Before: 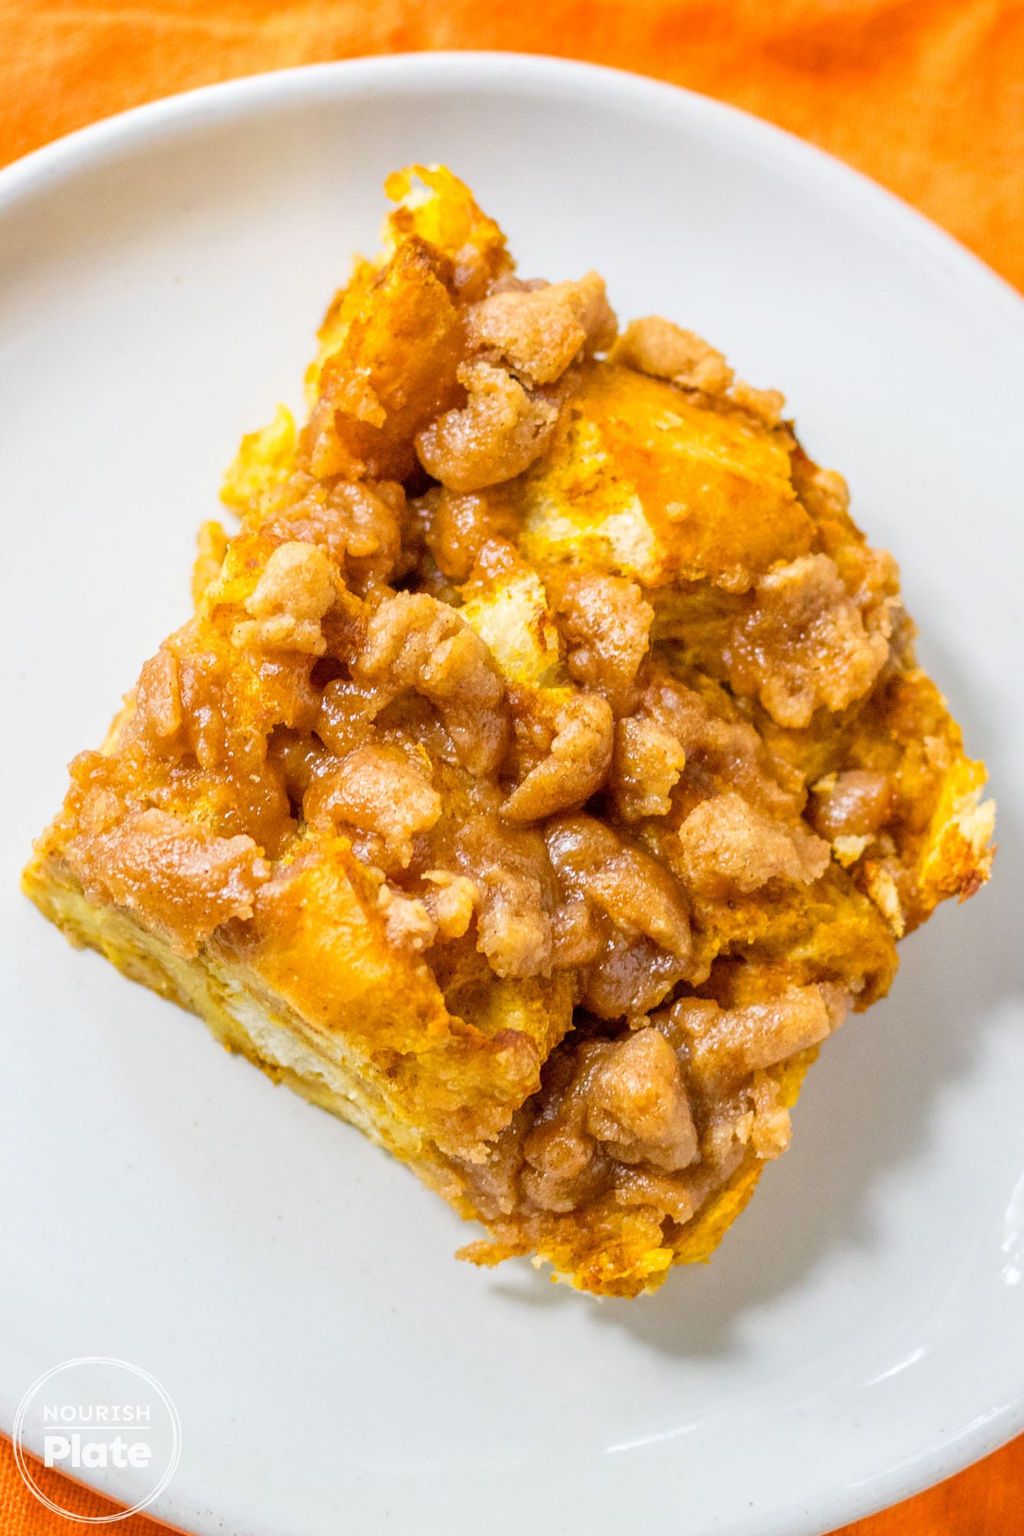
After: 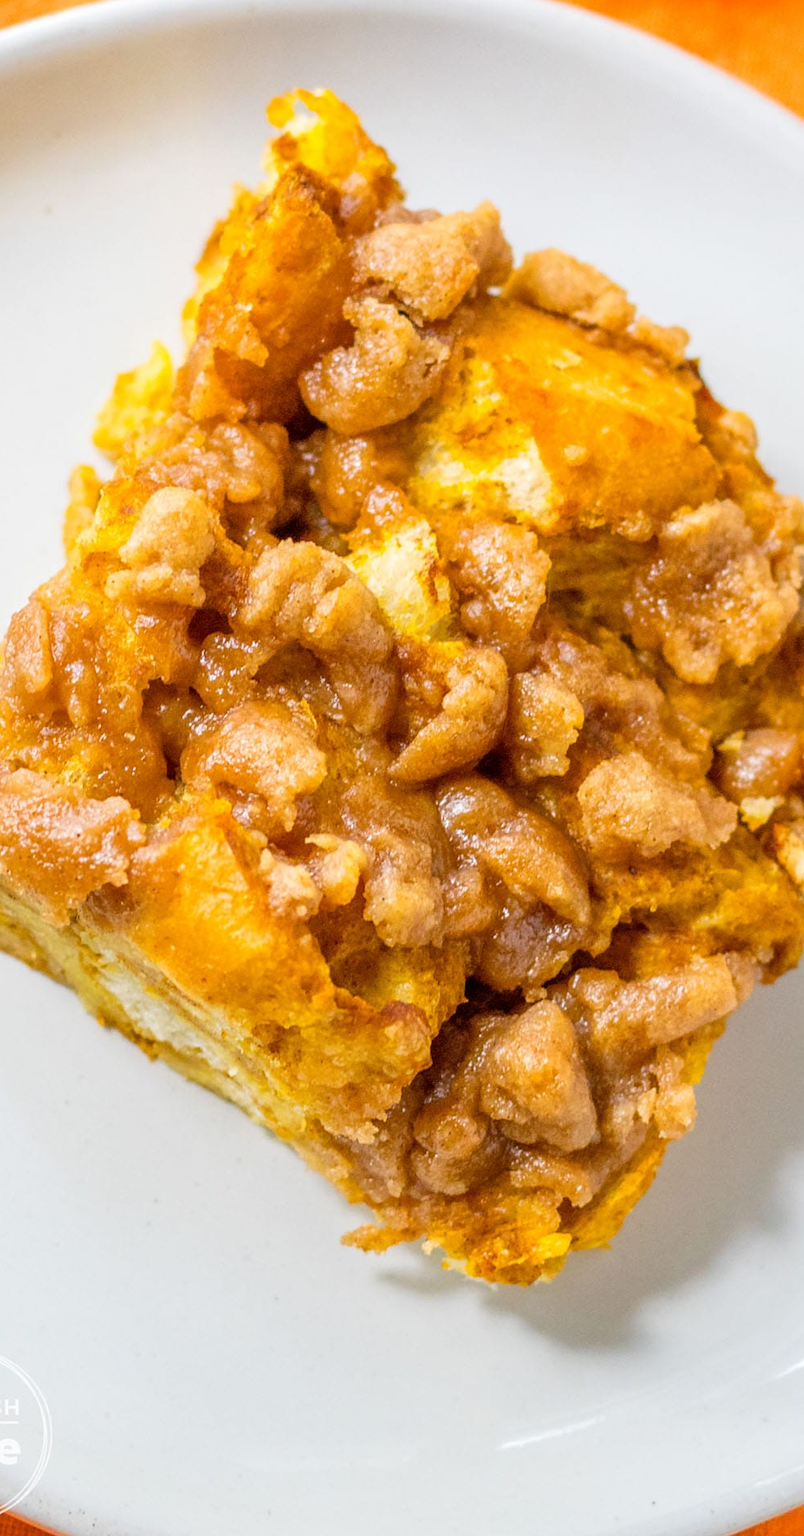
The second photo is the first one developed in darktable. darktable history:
crop and rotate: left 12.968%, top 5.277%, right 12.55%
